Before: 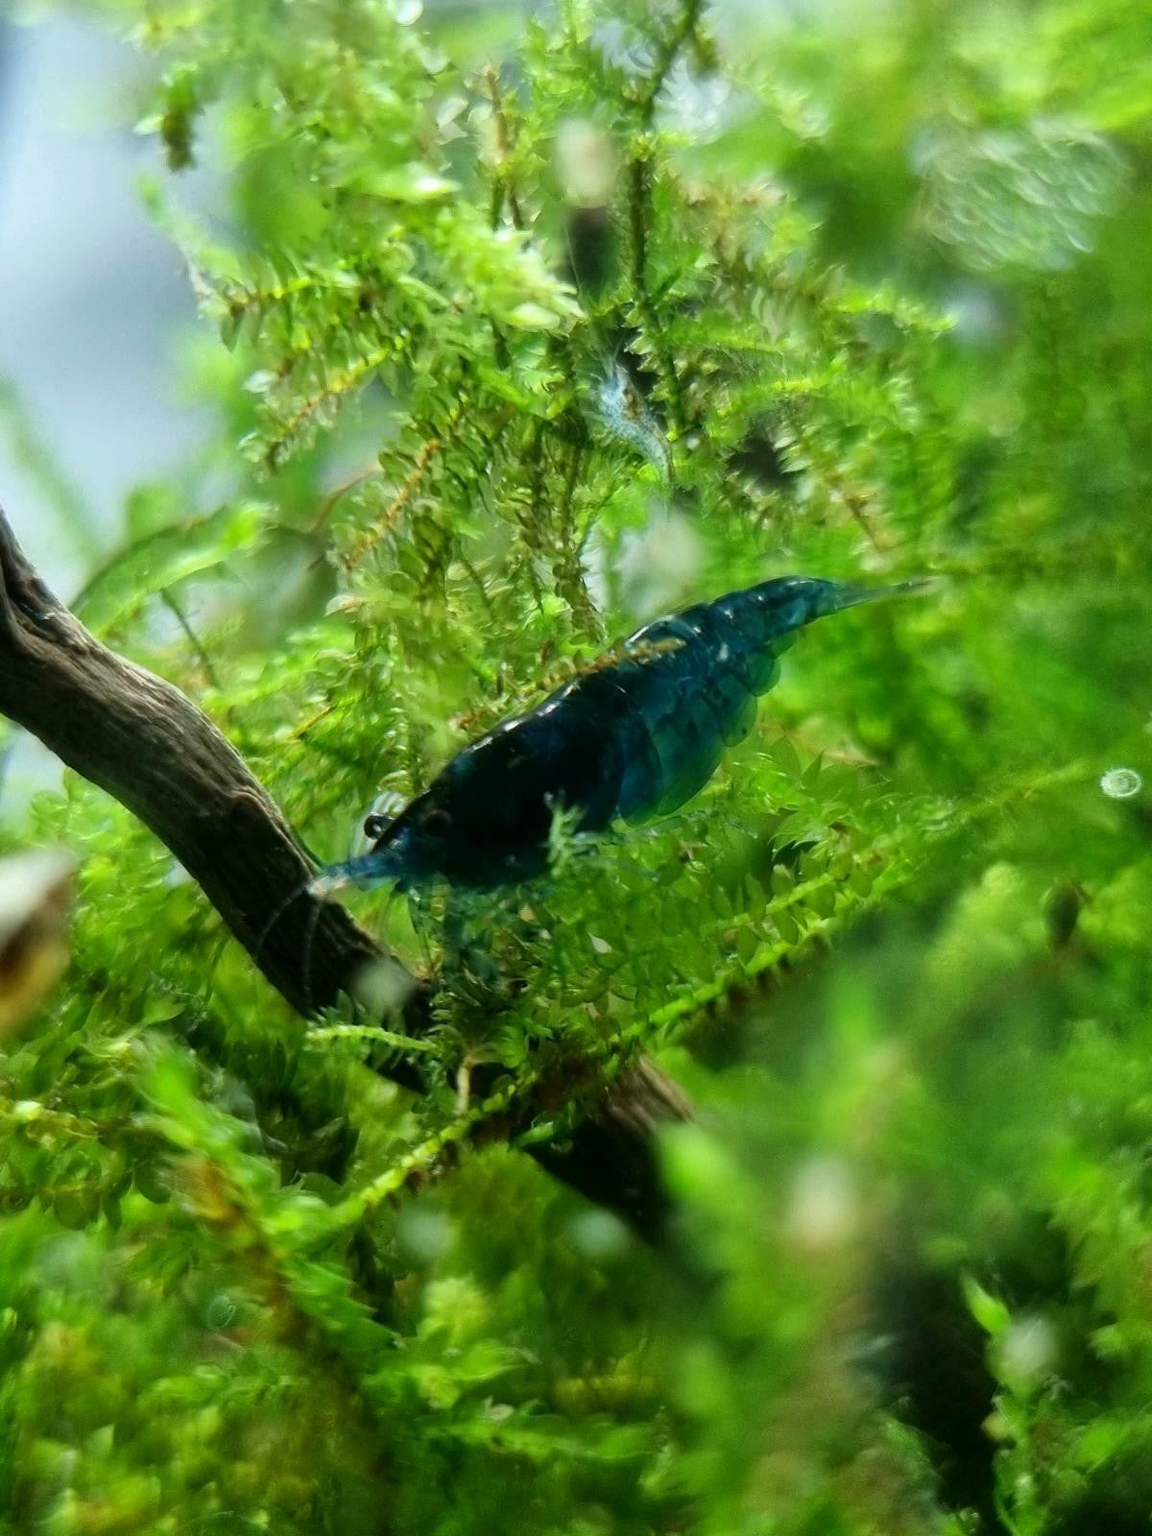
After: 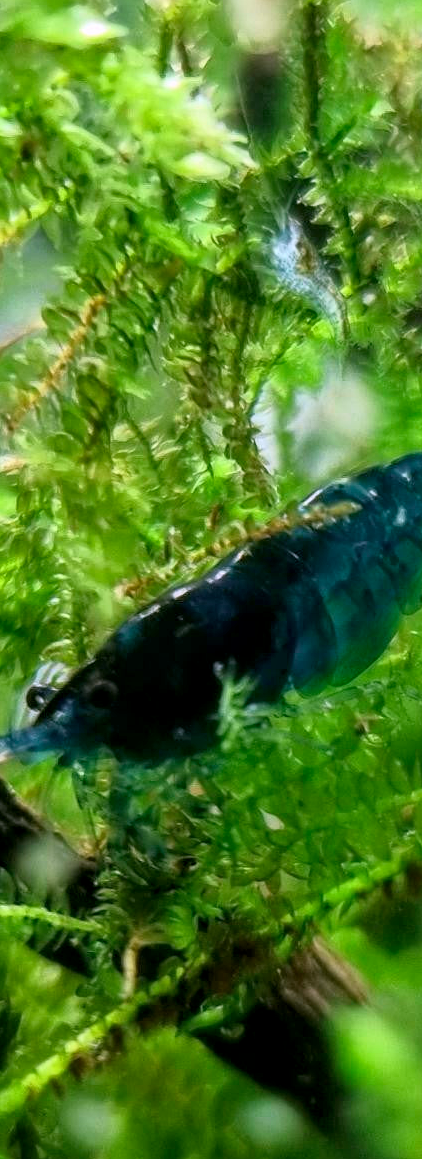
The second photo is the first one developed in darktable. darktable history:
local contrast: on, module defaults
crop and rotate: left 29.476%, top 10.214%, right 35.32%, bottom 17.333%
tone curve: curves: ch0 [(0.013, 0) (0.061, 0.059) (0.239, 0.256) (0.502, 0.501) (0.683, 0.676) (0.761, 0.773) (0.858, 0.858) (0.987, 0.945)]; ch1 [(0, 0) (0.172, 0.123) (0.304, 0.267) (0.414, 0.395) (0.472, 0.473) (0.502, 0.502) (0.521, 0.528) (0.583, 0.595) (0.654, 0.673) (0.728, 0.761) (1, 1)]; ch2 [(0, 0) (0.411, 0.424) (0.485, 0.476) (0.502, 0.501) (0.553, 0.557) (0.57, 0.576) (1, 1)], color space Lab, independent channels, preserve colors none
white balance: red 1.066, blue 1.119
